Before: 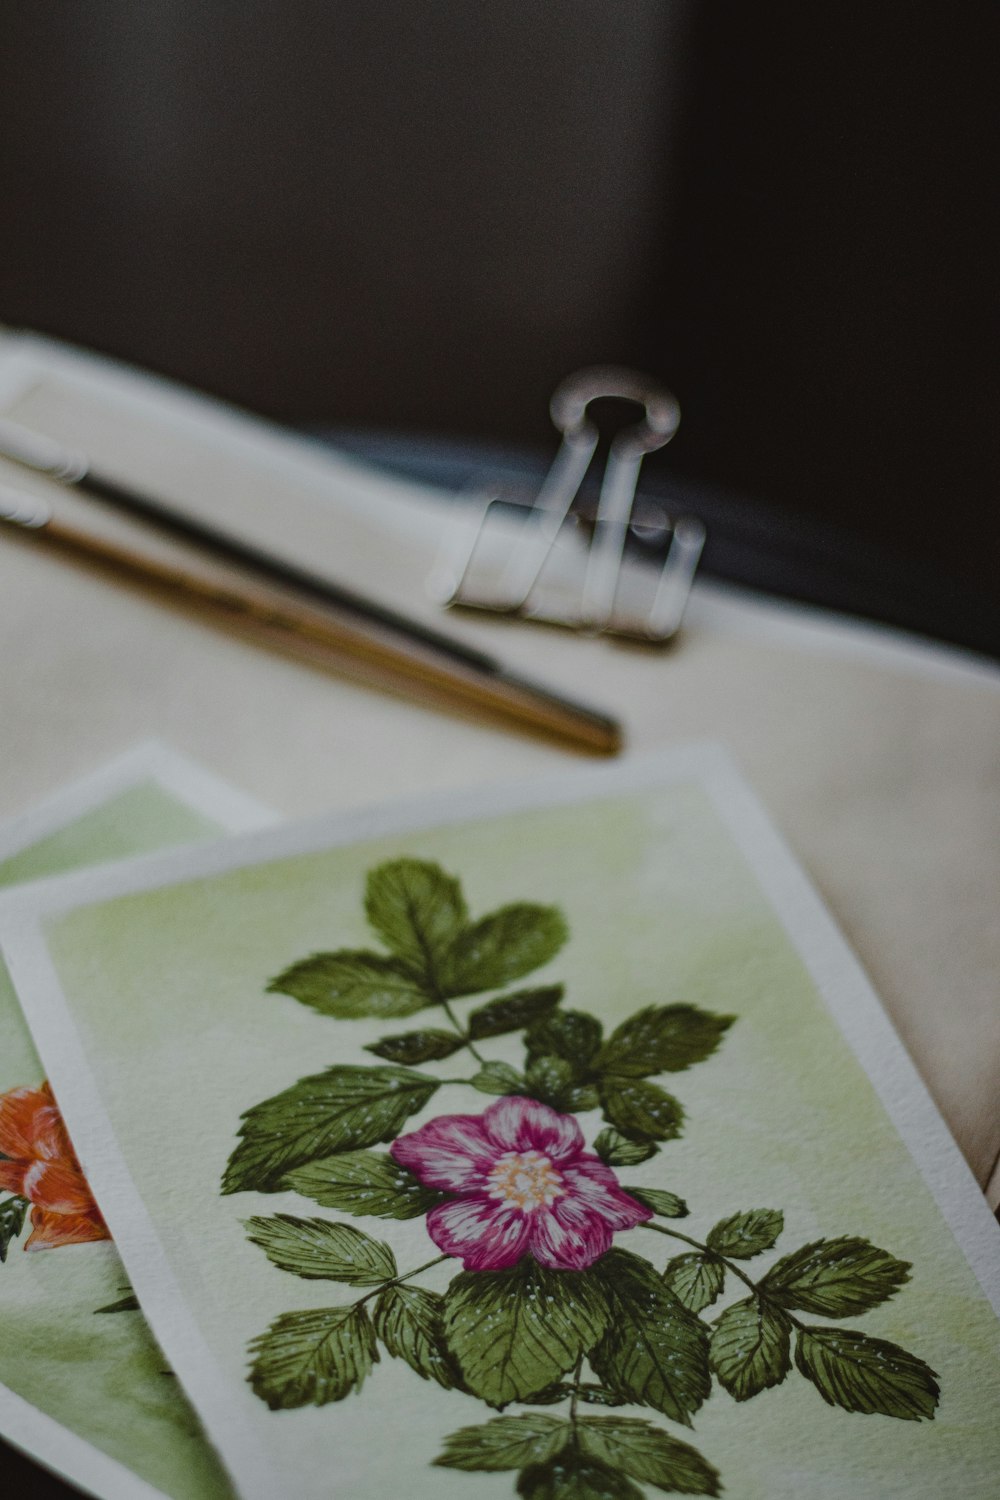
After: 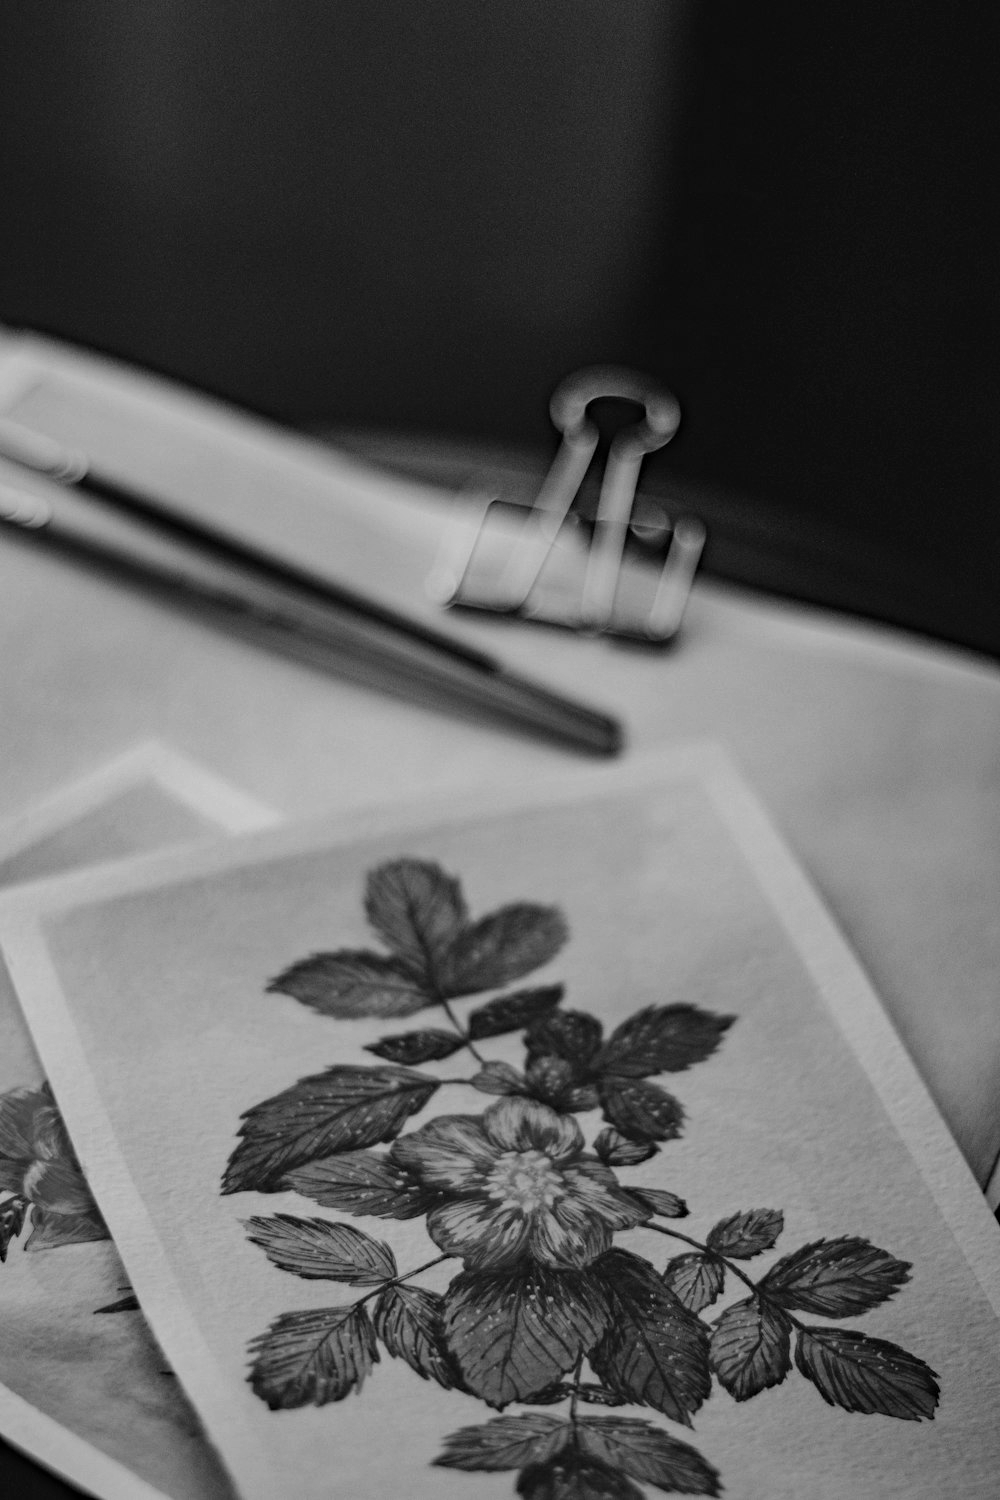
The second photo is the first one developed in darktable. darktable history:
haze removal: compatibility mode true, adaptive false
levels: levels [0, 0.474, 0.947]
color calibration: output gray [0.31, 0.36, 0.33, 0], gray › normalize channels true, illuminant as shot in camera, x 0.358, y 0.373, temperature 4628.91 K, gamut compression 0.022
